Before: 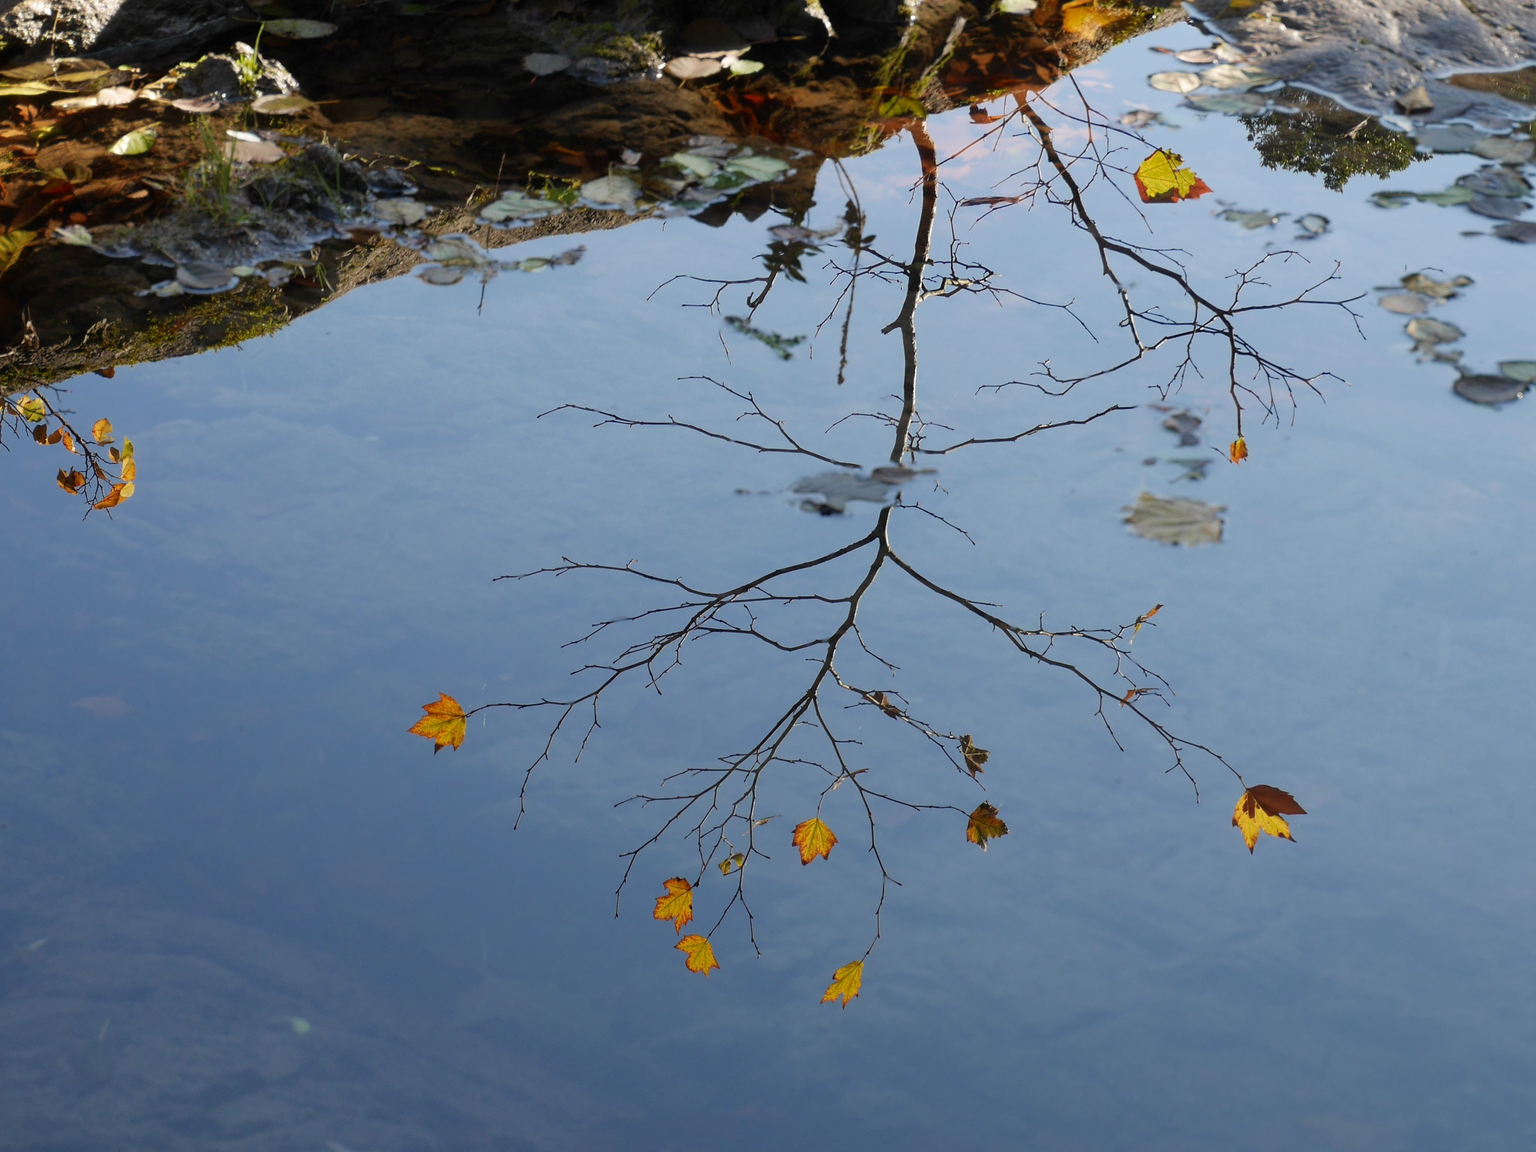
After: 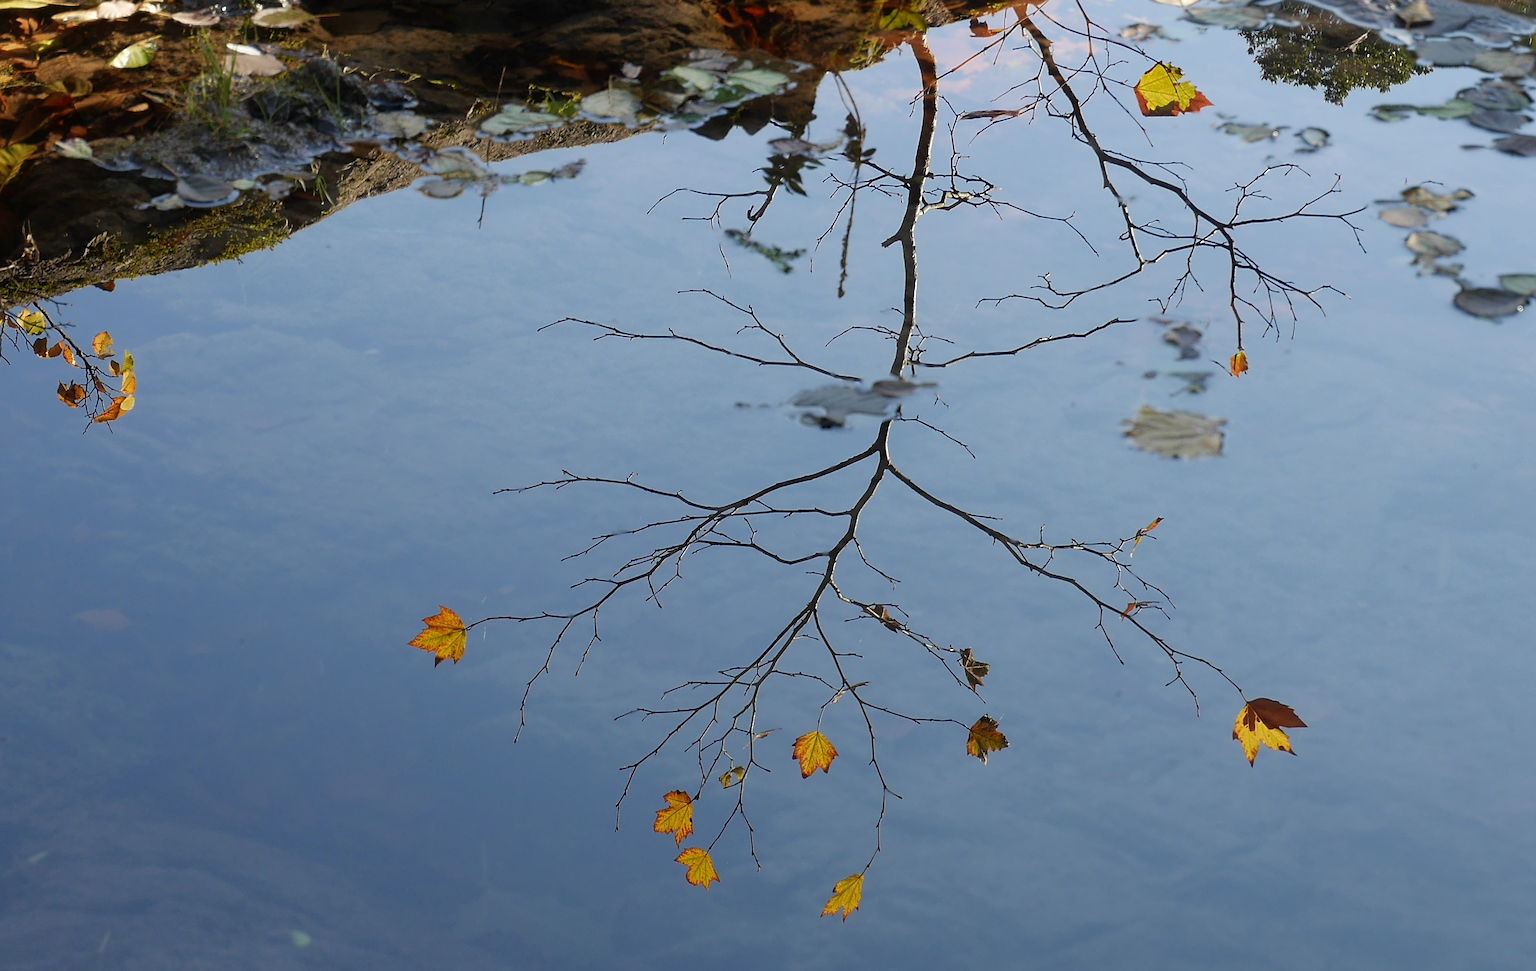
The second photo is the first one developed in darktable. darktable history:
sharpen: on, module defaults
crop: top 7.566%, bottom 8.038%
